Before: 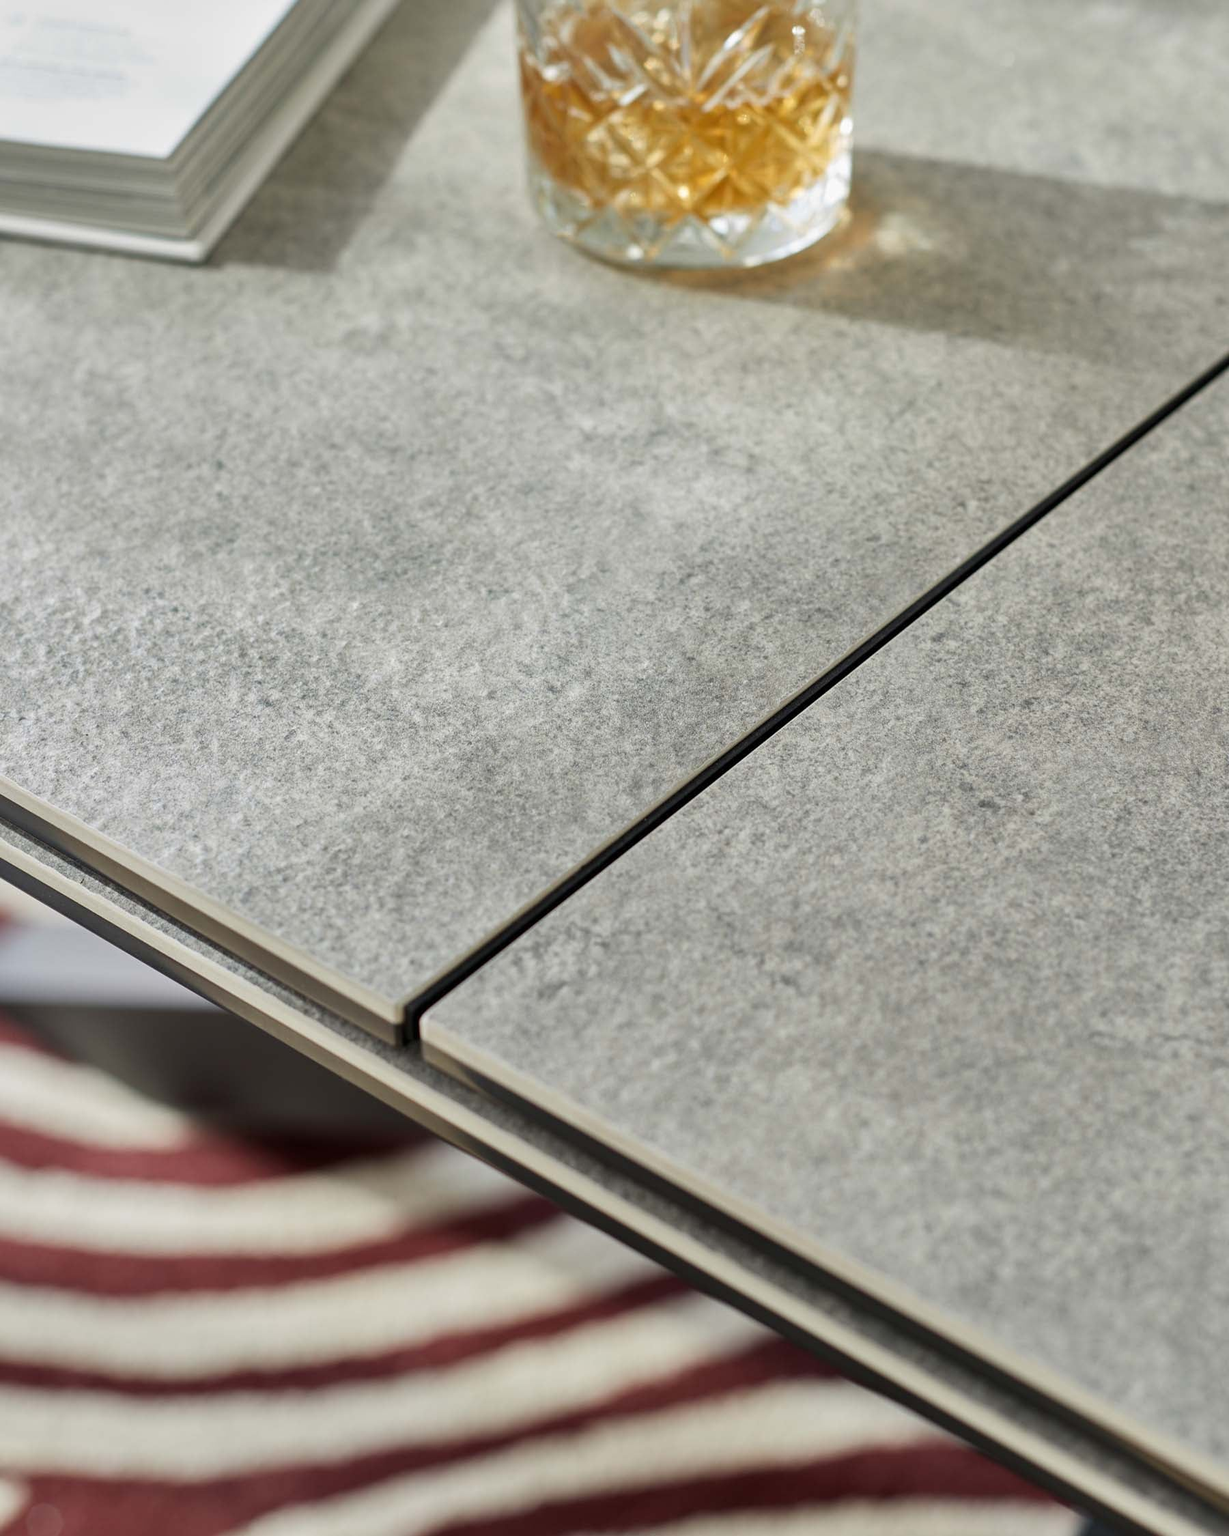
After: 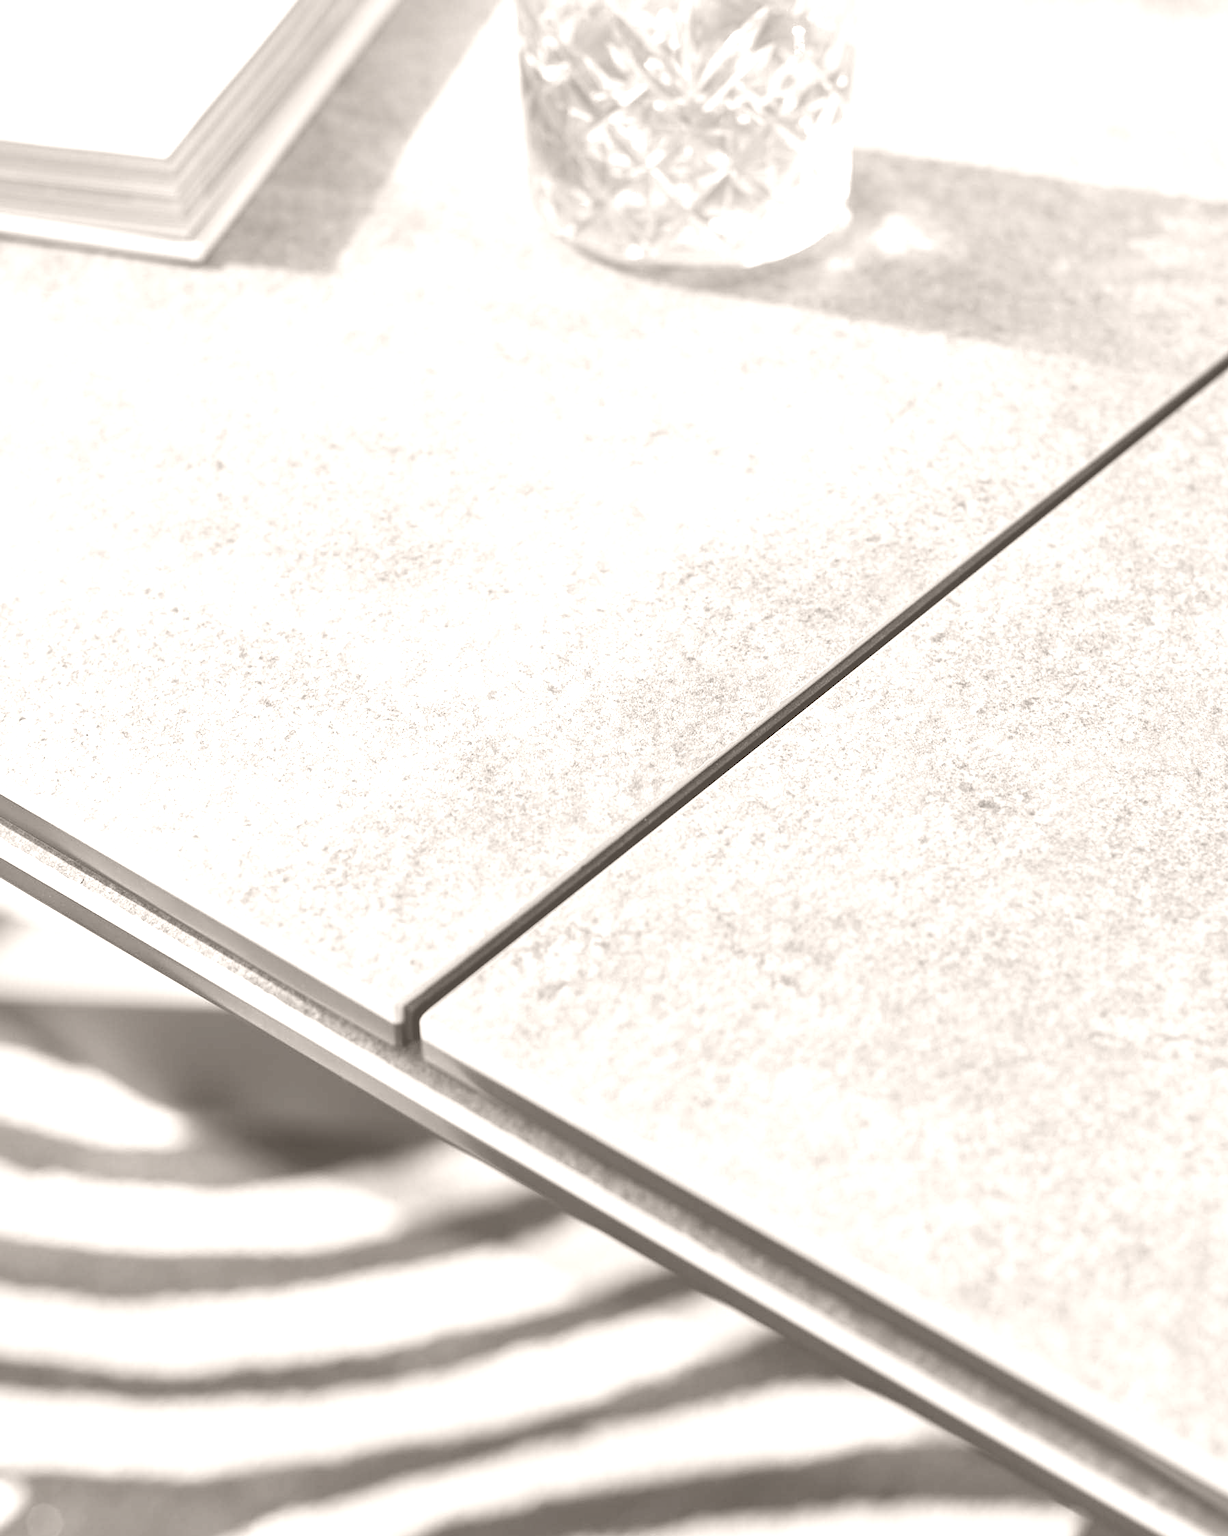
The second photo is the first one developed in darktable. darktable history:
rgb levels: mode RGB, independent channels, levels [[0, 0.474, 1], [0, 0.5, 1], [0, 0.5, 1]]
colorize: hue 34.49°, saturation 35.33%, source mix 100%, lightness 55%, version 1
